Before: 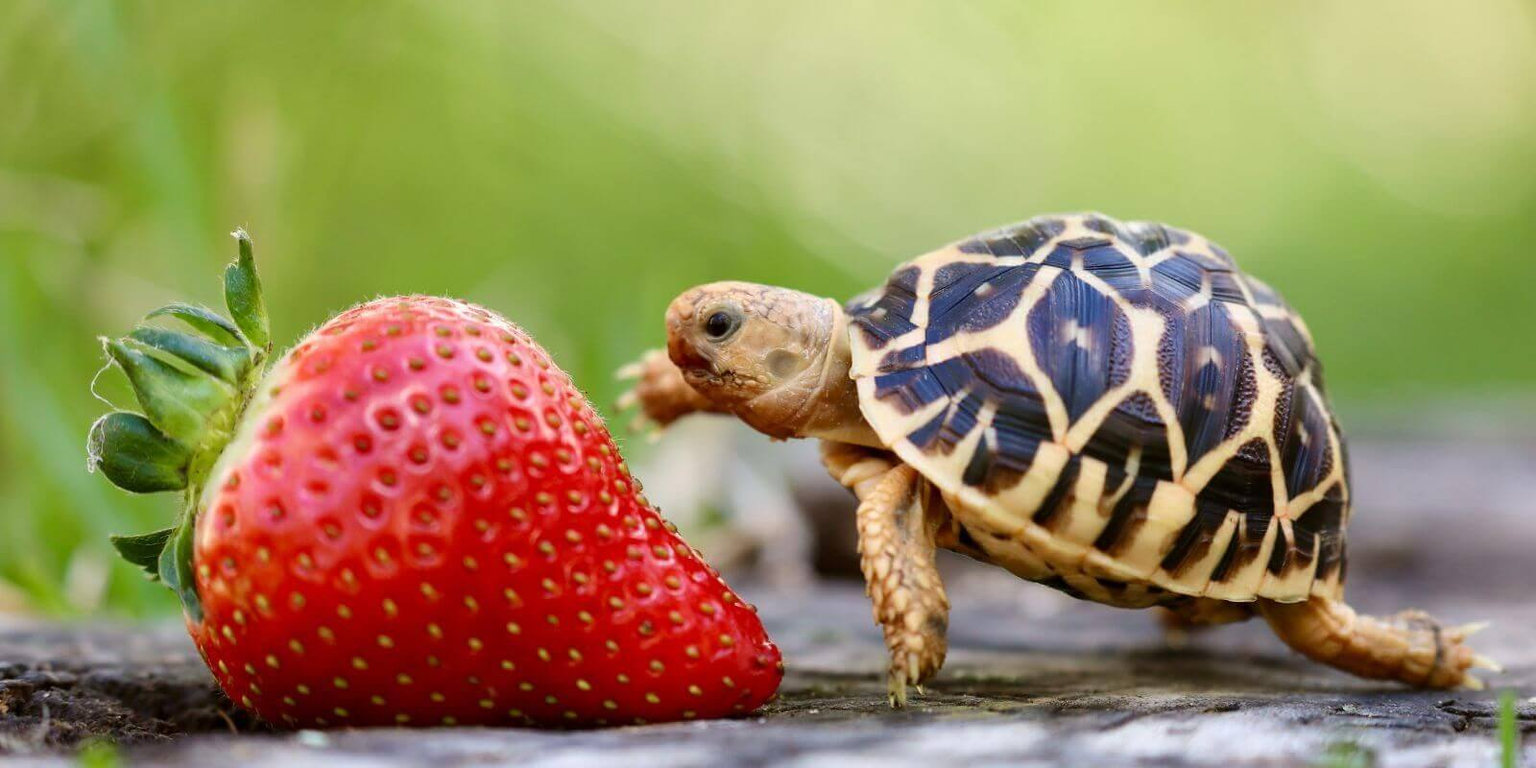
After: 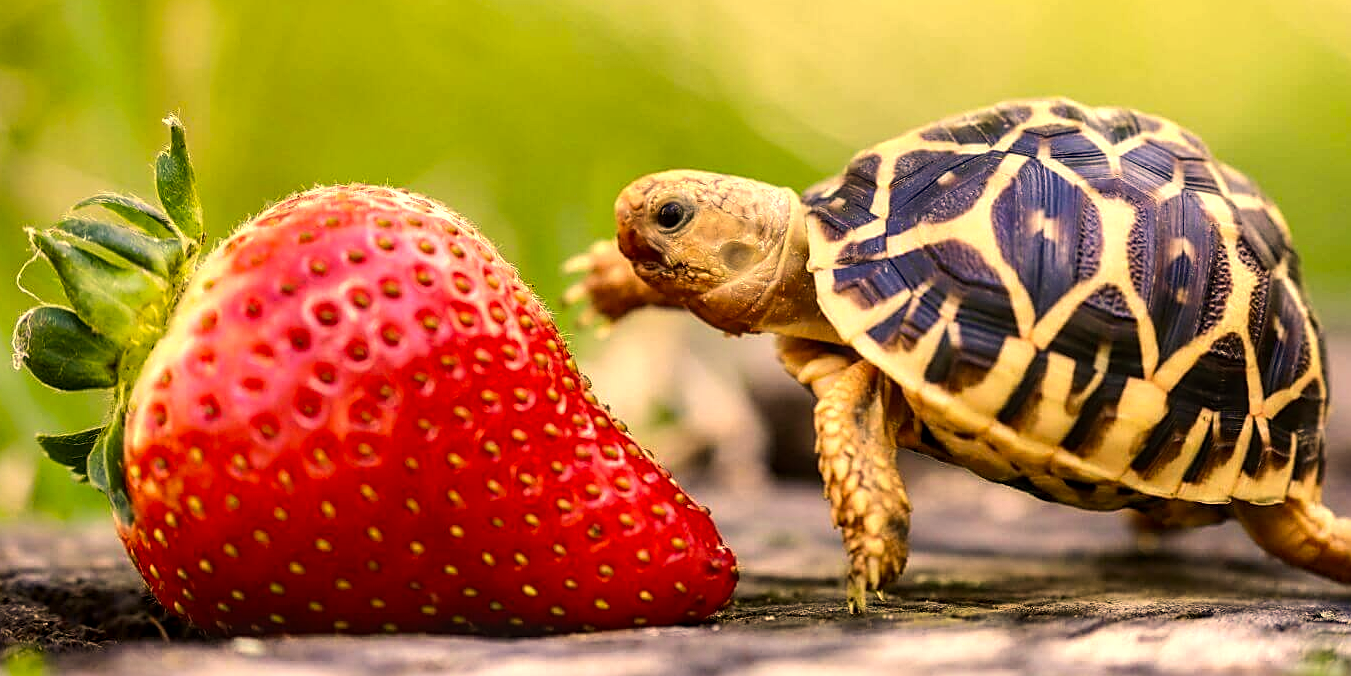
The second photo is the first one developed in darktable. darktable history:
sharpen: on, module defaults
local contrast: on, module defaults
tone equalizer: -8 EV -0.439 EV, -7 EV -0.421 EV, -6 EV -0.363 EV, -5 EV -0.253 EV, -3 EV 0.224 EV, -2 EV 0.317 EV, -1 EV 0.411 EV, +0 EV 0.4 EV, edges refinement/feathering 500, mask exposure compensation -1.57 EV, preserve details no
crop and rotate: left 4.919%, top 15.422%, right 10.637%
color correction: highlights a* 14.81, highlights b* 31.18
